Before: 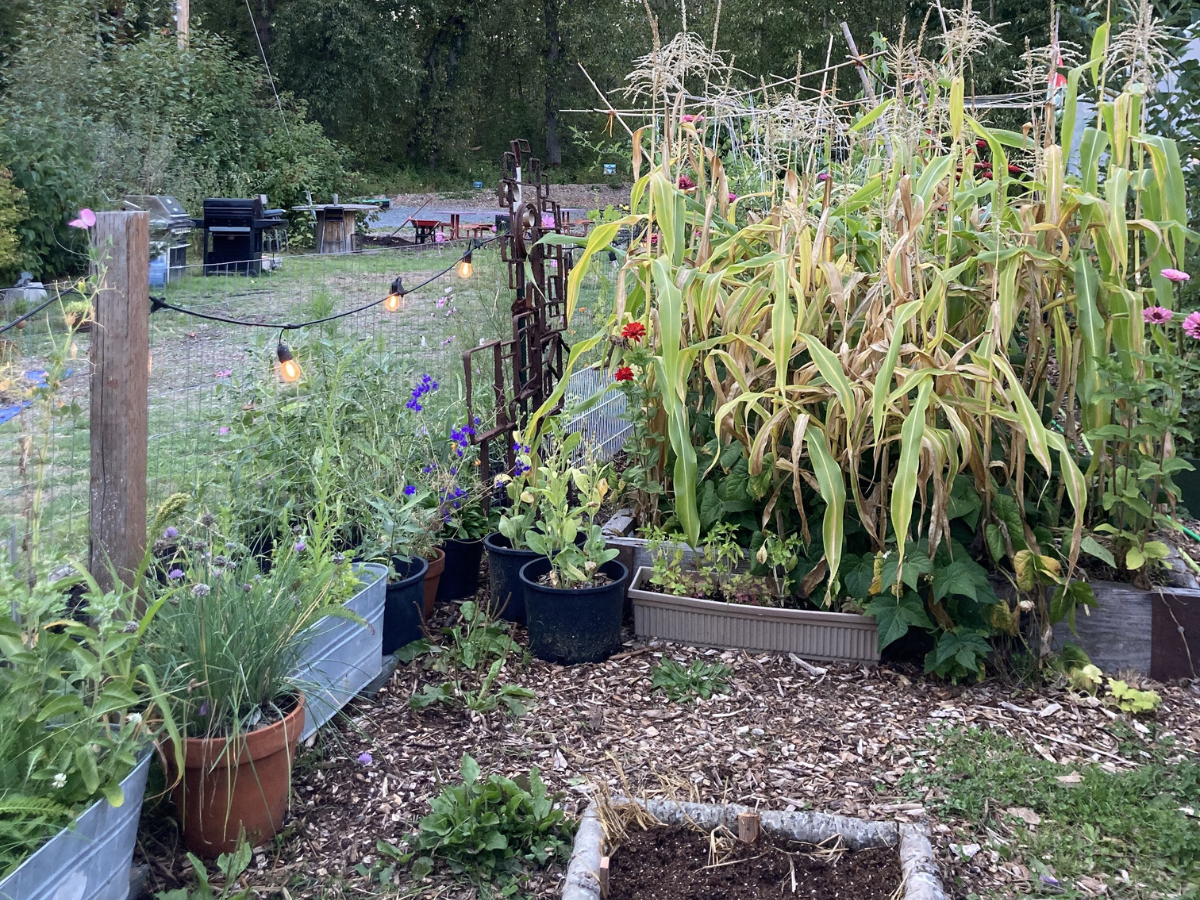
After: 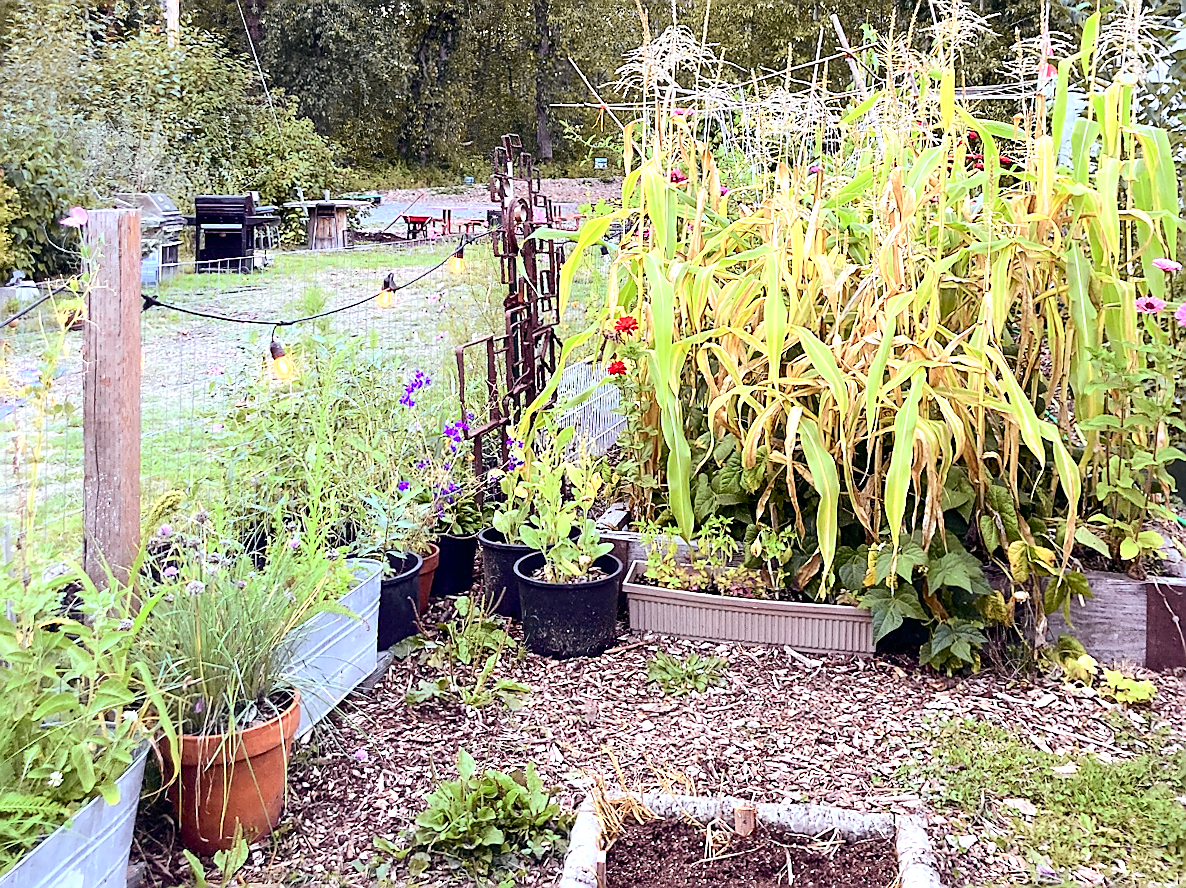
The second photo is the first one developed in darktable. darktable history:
tone curve: curves: ch0 [(0, 0.003) (0.113, 0.081) (0.207, 0.184) (0.515, 0.612) (0.712, 0.793) (0.984, 0.961)]; ch1 [(0, 0) (0.172, 0.123) (0.317, 0.272) (0.414, 0.382) (0.476, 0.479) (0.505, 0.498) (0.534, 0.534) (0.621, 0.65) (0.709, 0.764) (1, 1)]; ch2 [(0, 0) (0.411, 0.424) (0.505, 0.505) (0.521, 0.524) (0.537, 0.57) (0.65, 0.699) (1, 1)], color space Lab, independent channels, preserve colors none
rotate and perspective: rotation -0.45°, automatic cropping original format, crop left 0.008, crop right 0.992, crop top 0.012, crop bottom 0.988
exposure: black level correction 0.001, exposure 1 EV, compensate highlight preservation false
sharpen: radius 1.4, amount 1.25, threshold 0.7
rgb levels: mode RGB, independent channels, levels [[0, 0.474, 1], [0, 0.5, 1], [0, 0.5, 1]]
